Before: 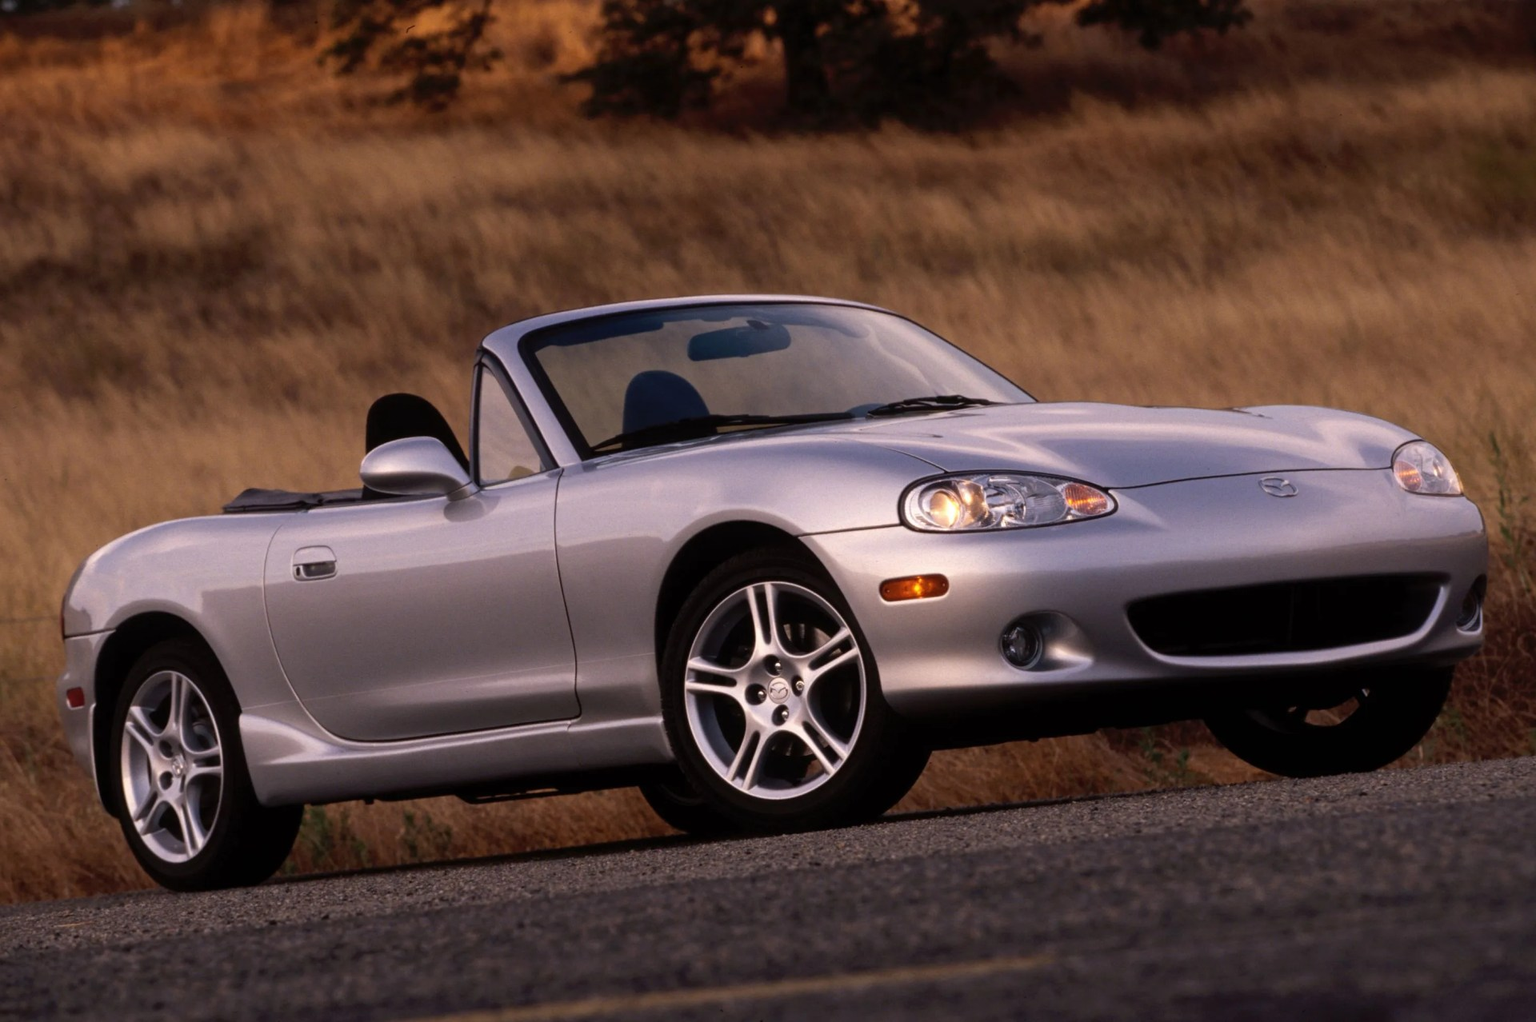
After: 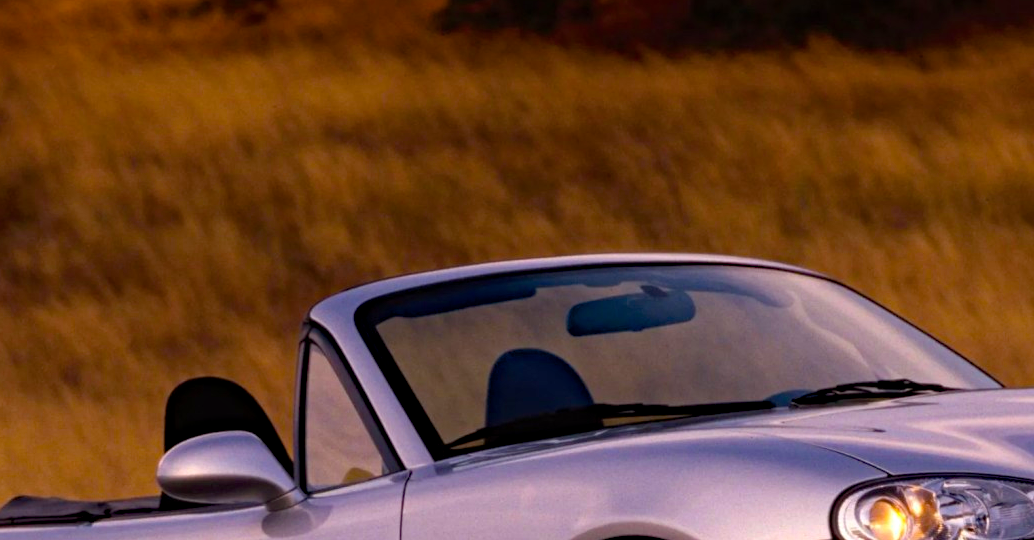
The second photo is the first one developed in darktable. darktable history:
haze removal: strength 0.29, distance 0.25, compatibility mode true, adaptive false
color balance rgb: linear chroma grading › global chroma 15%, perceptual saturation grading › global saturation 30%
crop: left 15.306%, top 9.065%, right 30.789%, bottom 48.638%
